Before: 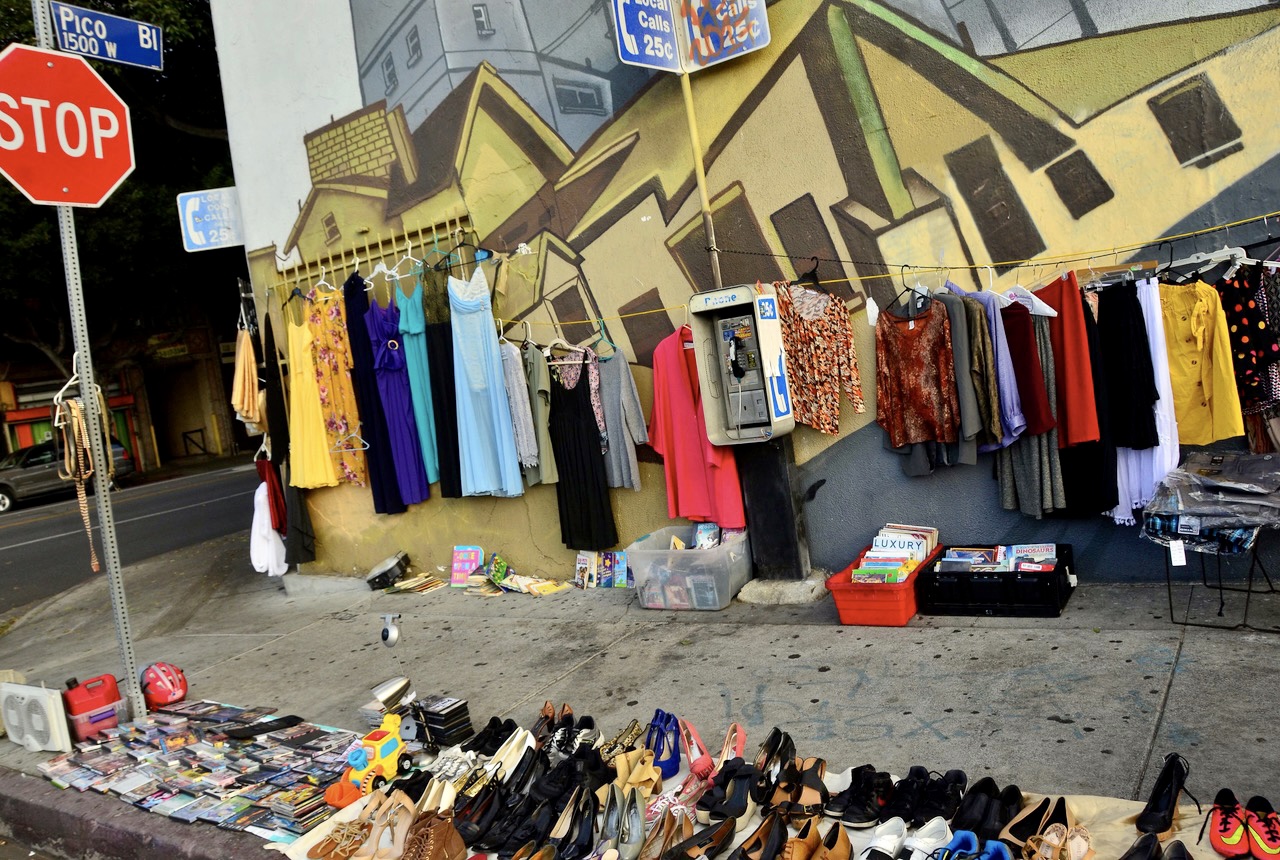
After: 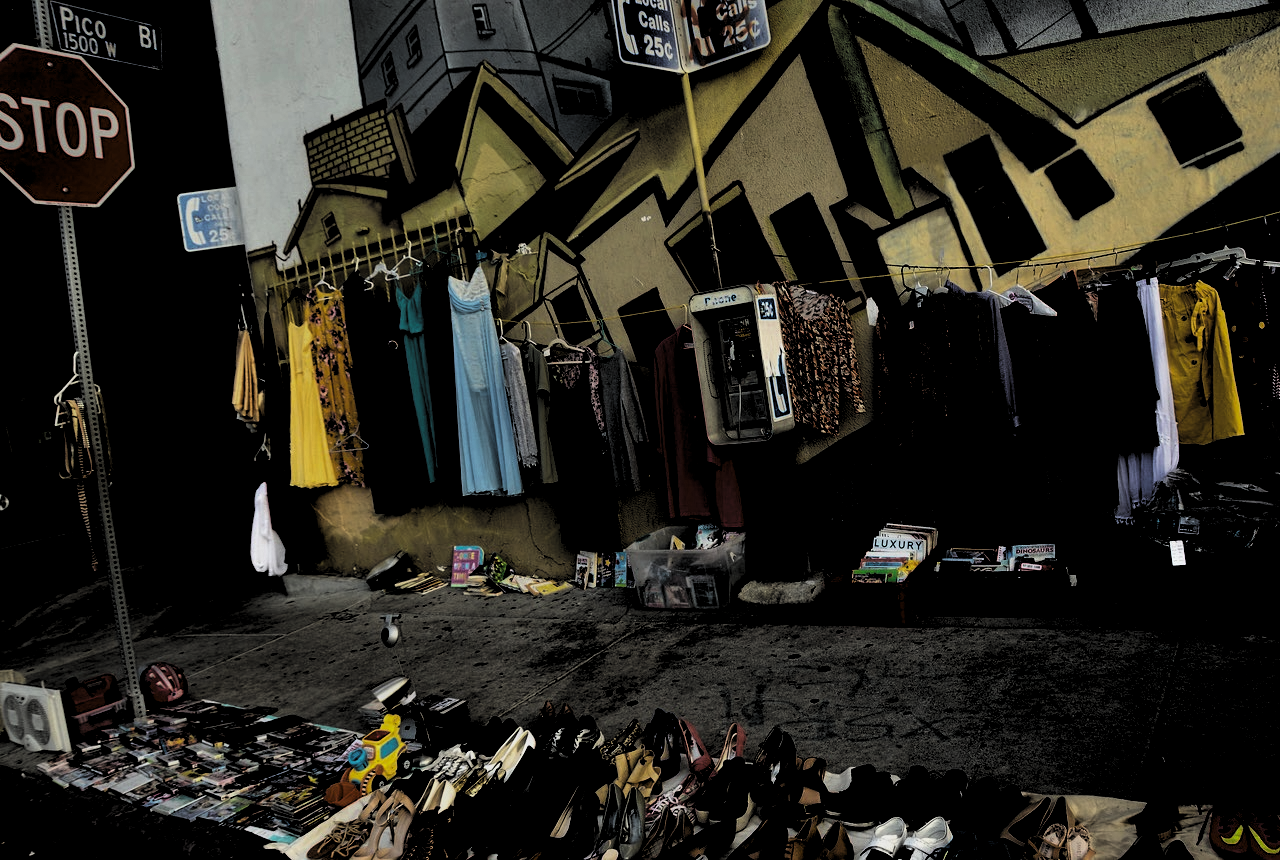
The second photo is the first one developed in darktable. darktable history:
levels: levels [0.514, 0.759, 1]
contrast equalizer: y [[0.5, 0.486, 0.447, 0.446, 0.489, 0.5], [0.5 ×6], [0.5 ×6], [0 ×6], [0 ×6]]
